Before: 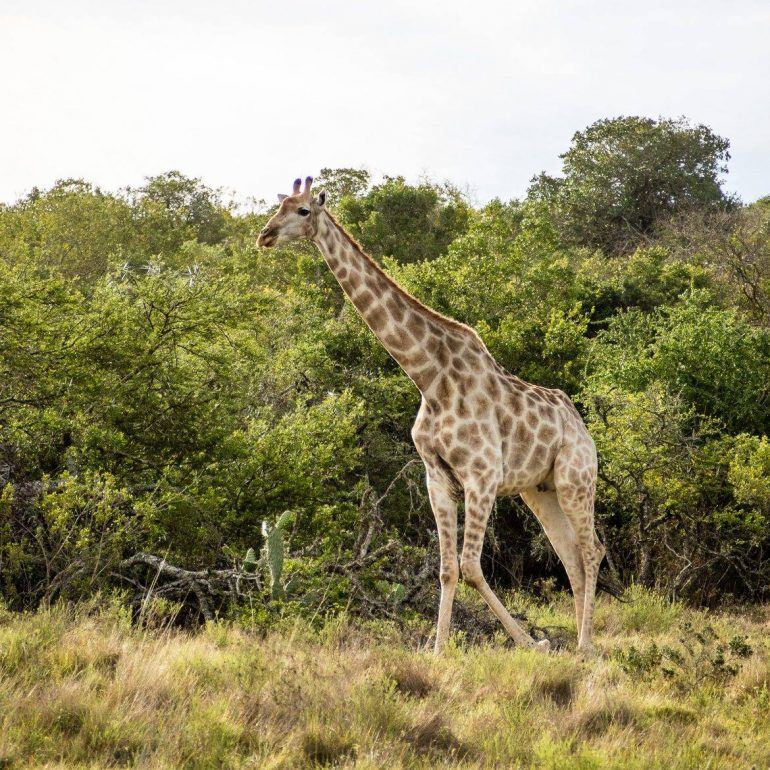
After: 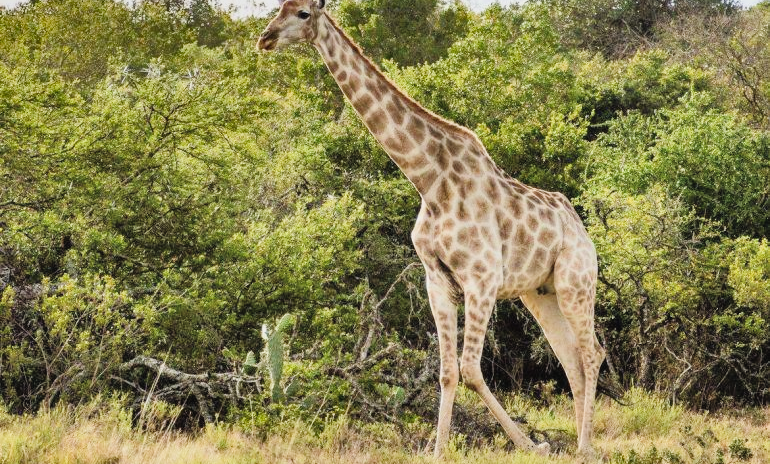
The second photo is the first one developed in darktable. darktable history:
crop and rotate: top 25.652%, bottom 14.011%
exposure: black level correction -0.005, exposure 1.003 EV, compensate exposure bias true, compensate highlight preservation false
filmic rgb: black relative exposure -7.65 EV, white relative exposure 4.56 EV, hardness 3.61
shadows and highlights: shadows 20.74, highlights -81.12, soften with gaussian
